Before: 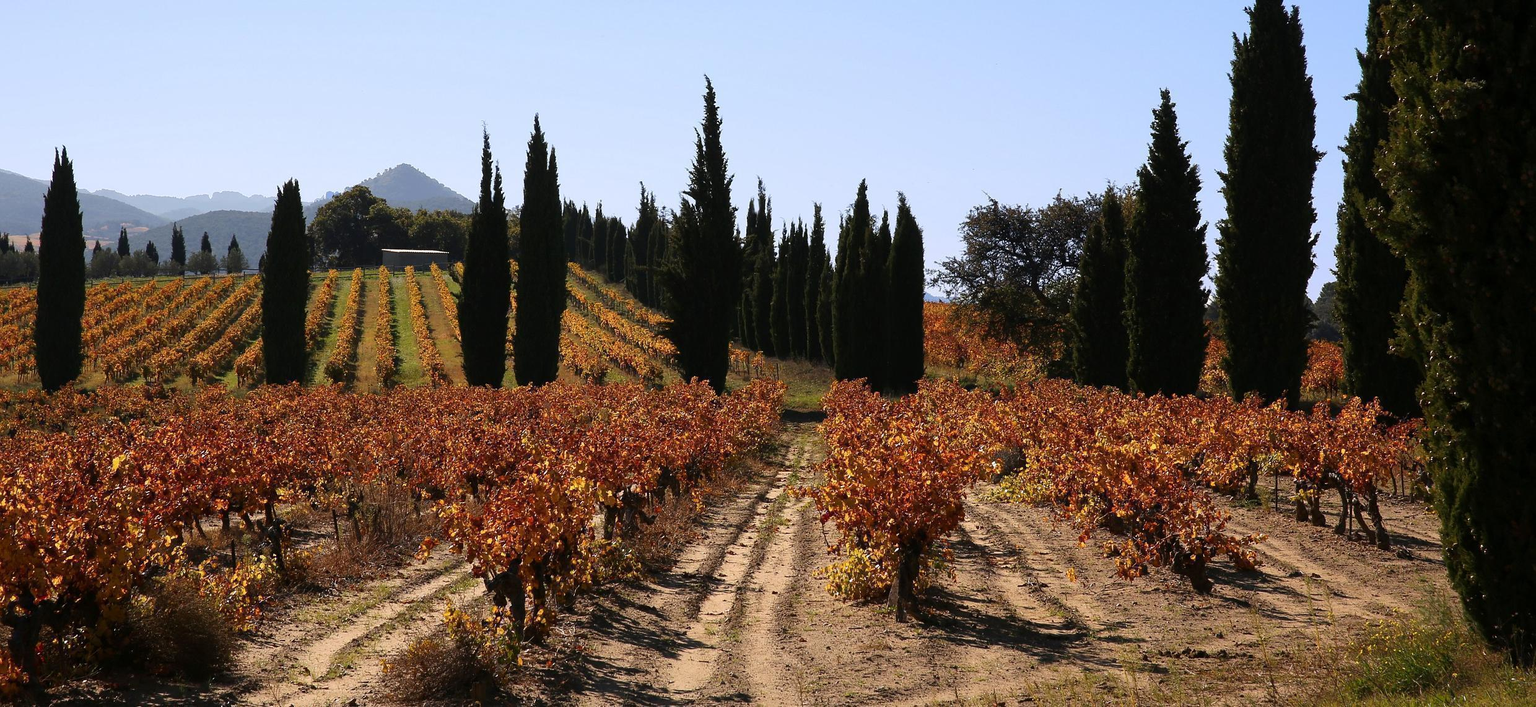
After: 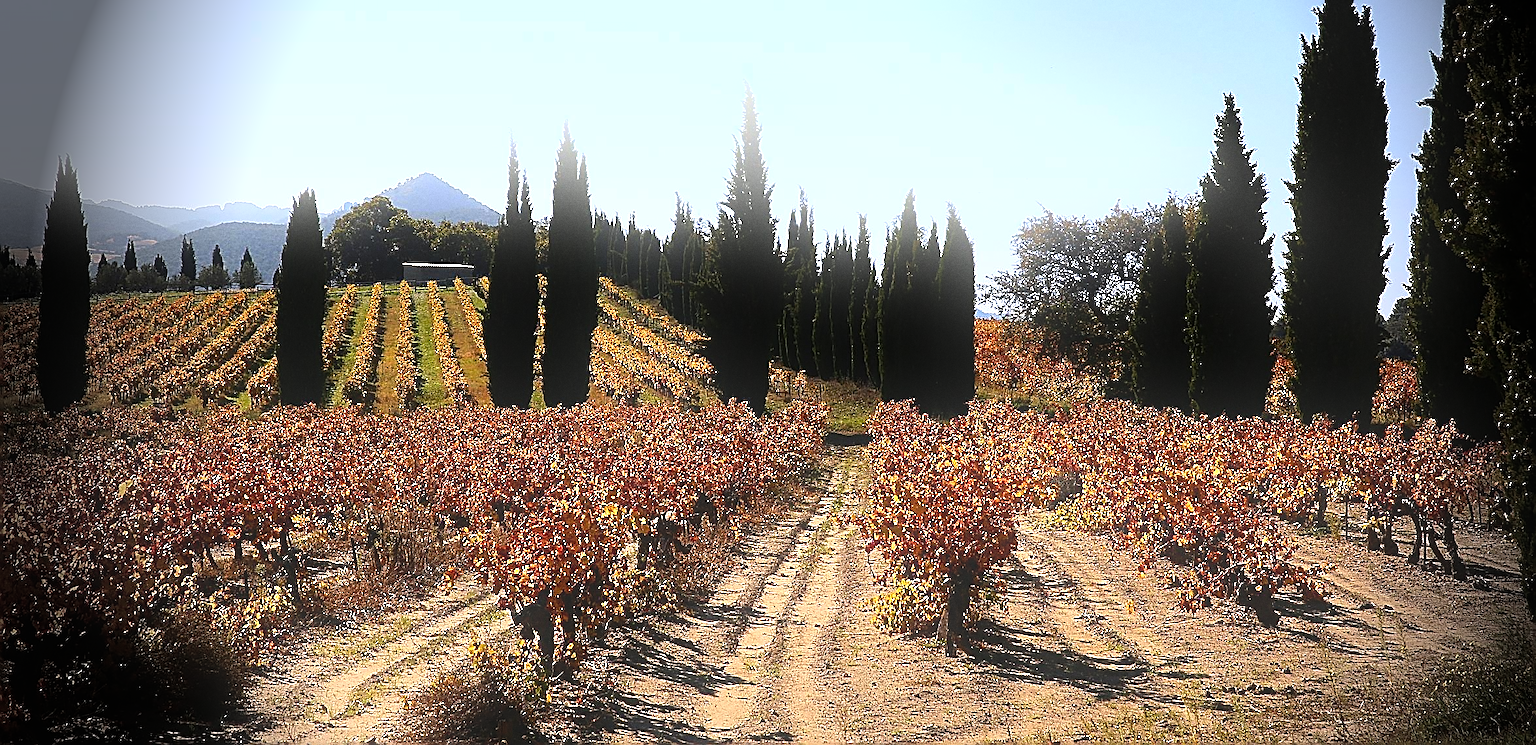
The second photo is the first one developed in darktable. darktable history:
bloom: size 13.65%, threshold 98.39%, strength 4.82%
contrast brightness saturation: saturation 0.18
vignetting: fall-off start 76.42%, fall-off radius 27.36%, brightness -0.872, center (0.037, -0.09), width/height ratio 0.971
crop and rotate: right 5.167%
sharpen: amount 2
grain: coarseness 0.47 ISO
tone equalizer: -8 EV -0.417 EV, -7 EV -0.389 EV, -6 EV -0.333 EV, -5 EV -0.222 EV, -3 EV 0.222 EV, -2 EV 0.333 EV, -1 EV 0.389 EV, +0 EV 0.417 EV, edges refinement/feathering 500, mask exposure compensation -1.57 EV, preserve details no
